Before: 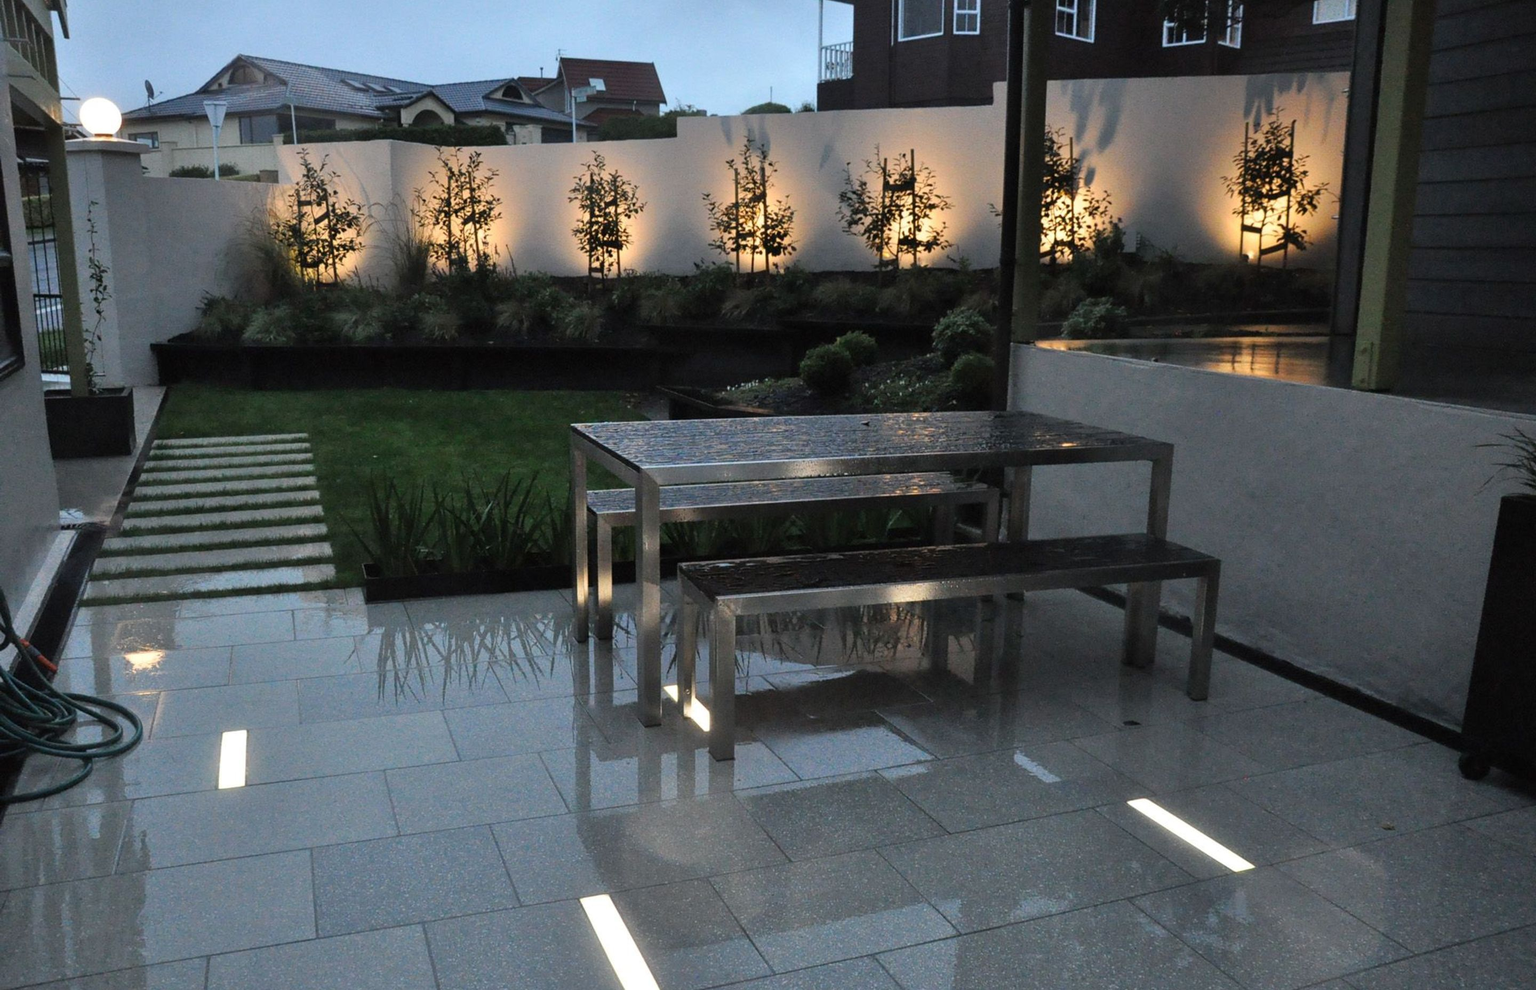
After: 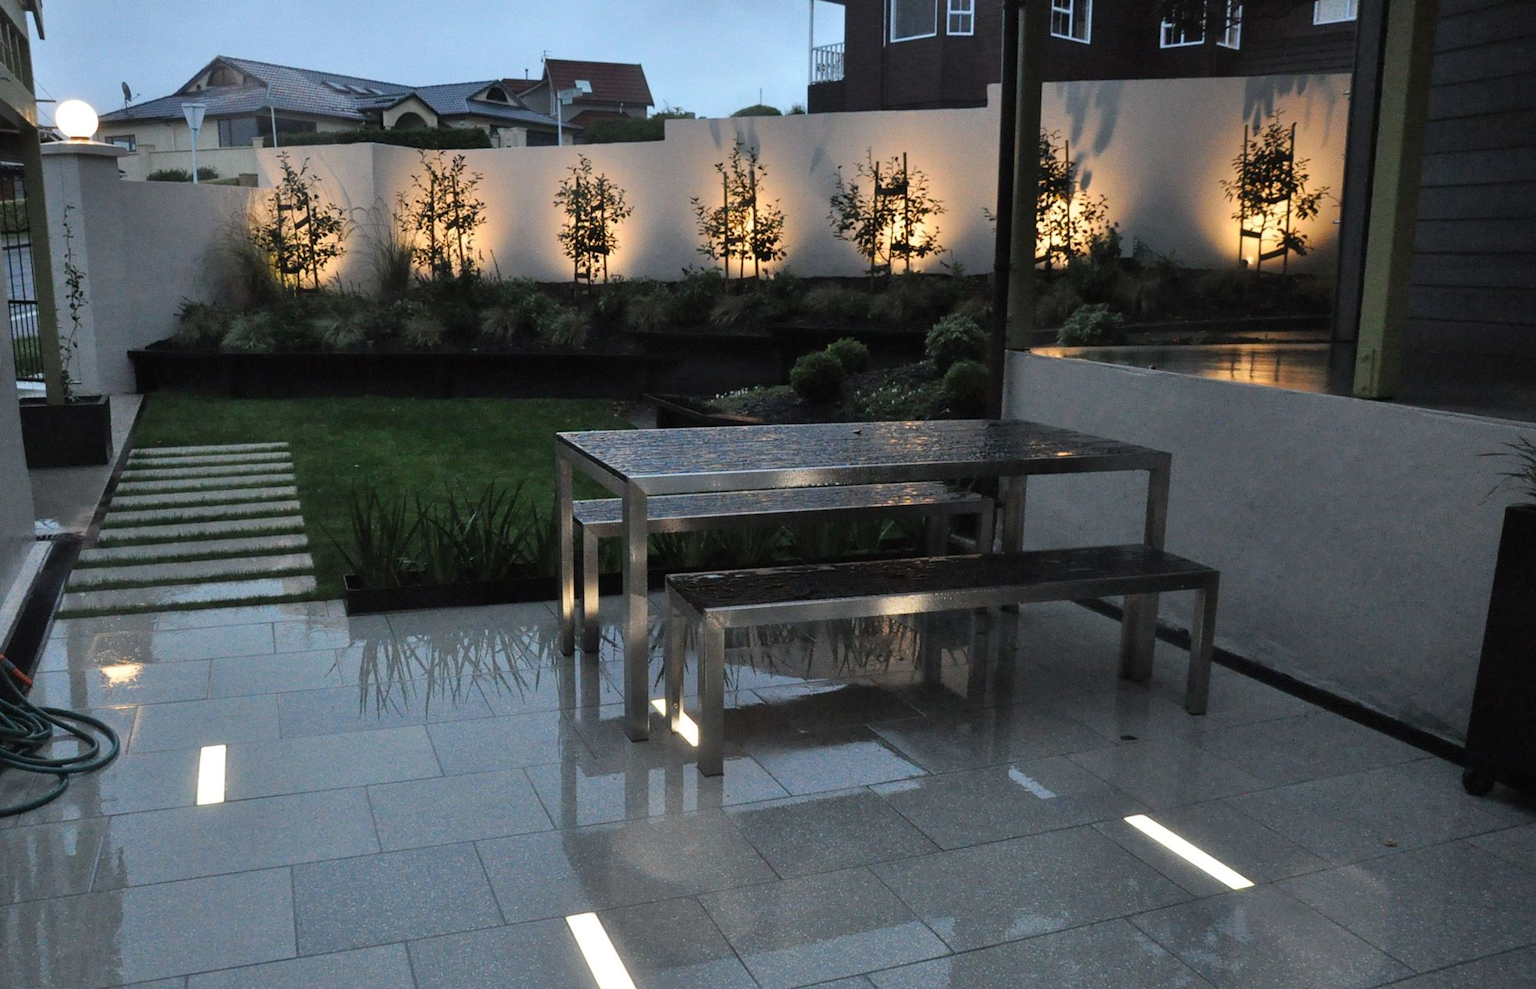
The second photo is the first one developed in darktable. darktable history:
crop: left 1.693%, right 0.274%, bottom 1.942%
